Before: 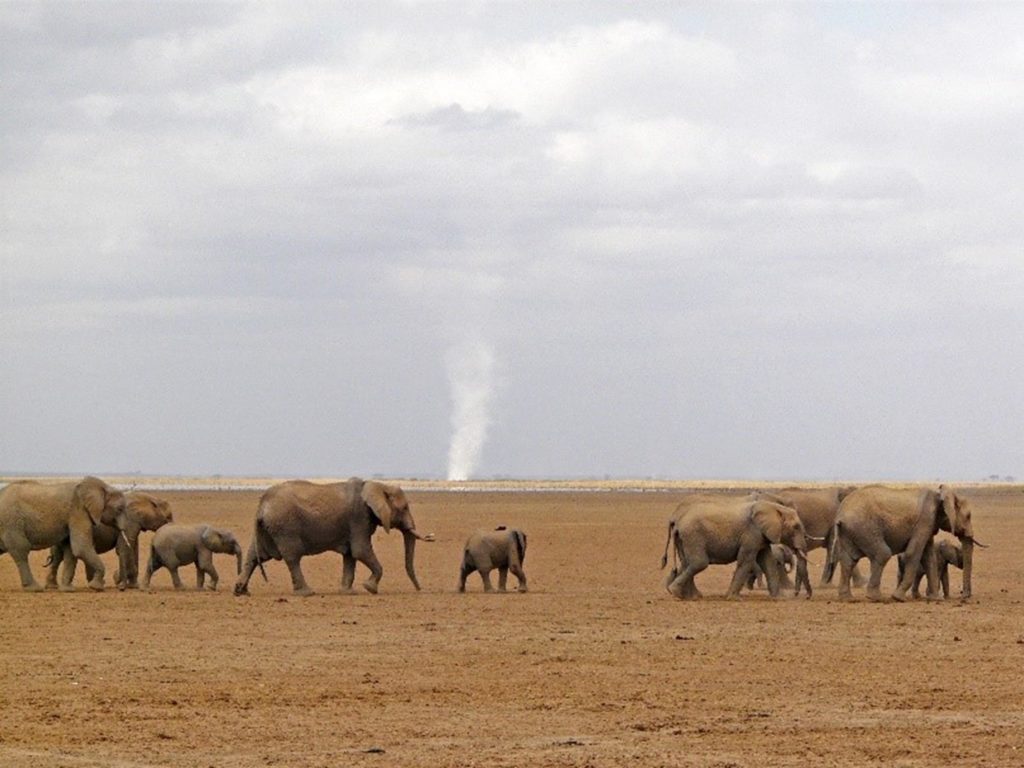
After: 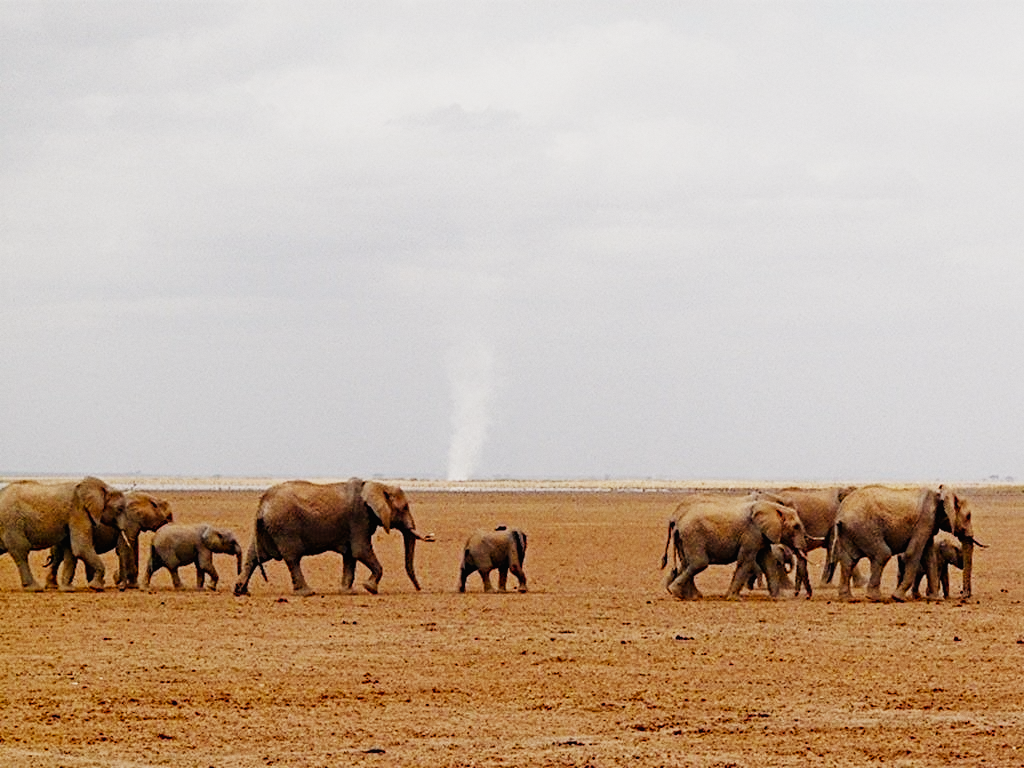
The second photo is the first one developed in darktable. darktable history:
contrast equalizer: y [[0.5, 0.486, 0.447, 0.446, 0.489, 0.5], [0.5 ×6], [0.5 ×6], [0 ×6], [0 ×6]]
color equalizer: saturation › orange 1.03, saturation › green 0.92, saturation › blue 1.05, hue › yellow -4.8, hue › green 2.4, brightness › red 0.96, brightness › orange 1.04, brightness › yellow 1.04, brightness › green 0.9, brightness › cyan 0.953, brightness › blue 0.92, brightness › lavender 0.98, brightness › magenta 0.98 | blend: blend mode normal, opacity 100%; mask: uniform (no mask)
diffuse or sharpen "_builtin_sharpen demosaicing | AA filter": edge sensitivity 1, 1st order anisotropy 100%, 2nd order anisotropy 100%, 3rd order anisotropy 100%, 4th order anisotropy 100%, 1st order speed -25%, 2nd order speed -25%, 3rd order speed -25%, 4th order speed -25%
diffuse or sharpen "_builtin_local contrast | fast": radius span 512, edge sensitivity 0.01, edge threshold 0.05, 3rd order anisotropy 500%, 3rd order speed -50%, central radius 512
diffuse or sharpen "_builtin_lens deblur | medium": iterations 16, radius span 10, edge sensitivity 3, edge threshold 1, 1st order anisotropy 100%, 3rd order anisotropy 100%, 1st order speed -25%, 2nd order speed 12.5%, 3rd order speed -50%, 4th order speed 25%
diffuse or sharpen "bloom 20%": radius span 32, 1st order speed 50%, 2nd order speed 50%, 3rd order speed 50%, 4th order speed 50% | blend: blend mode normal, opacity 20%; mask: uniform (no mask)
grain "film": coarseness 0.09 ISO, strength 10%
rgb primaries "creative|lucid": red purity 1.05, green hue 0.035, green purity 1.05, blue hue -0.052, blue purity 1.1
sigmoid: contrast 1.7, skew -0.2, preserve hue 0%, red attenuation 0.1, red rotation 0.035, green attenuation 0.1, green rotation -0.017, blue attenuation 0.15, blue rotation -0.052, base primaries Rec2020
color balance rgb "creative|lucid": shadows lift › chroma 1%, shadows lift › hue 28.8°, power › hue 60°, highlights gain › chroma 1%, highlights gain › hue 60°, global offset › luminance 0.25%, perceptual saturation grading › highlights -20%, perceptual saturation grading › shadows 20%, perceptual brilliance grading › highlights 10%, perceptual brilliance grading › shadows -5%, global vibrance 19.67%
